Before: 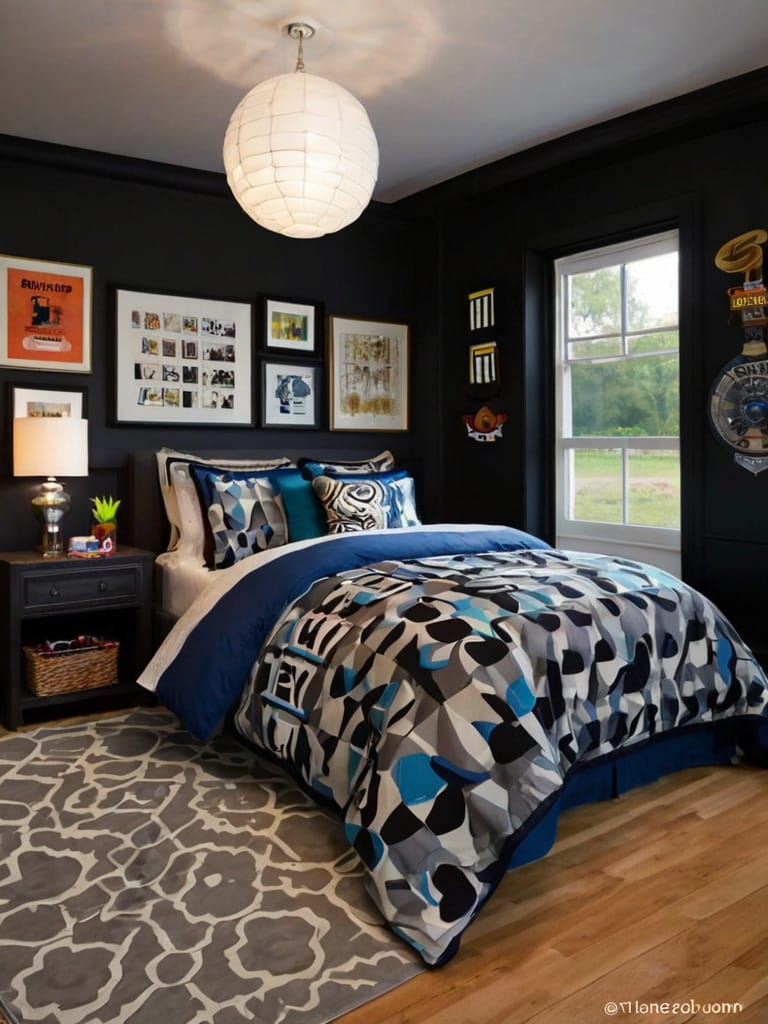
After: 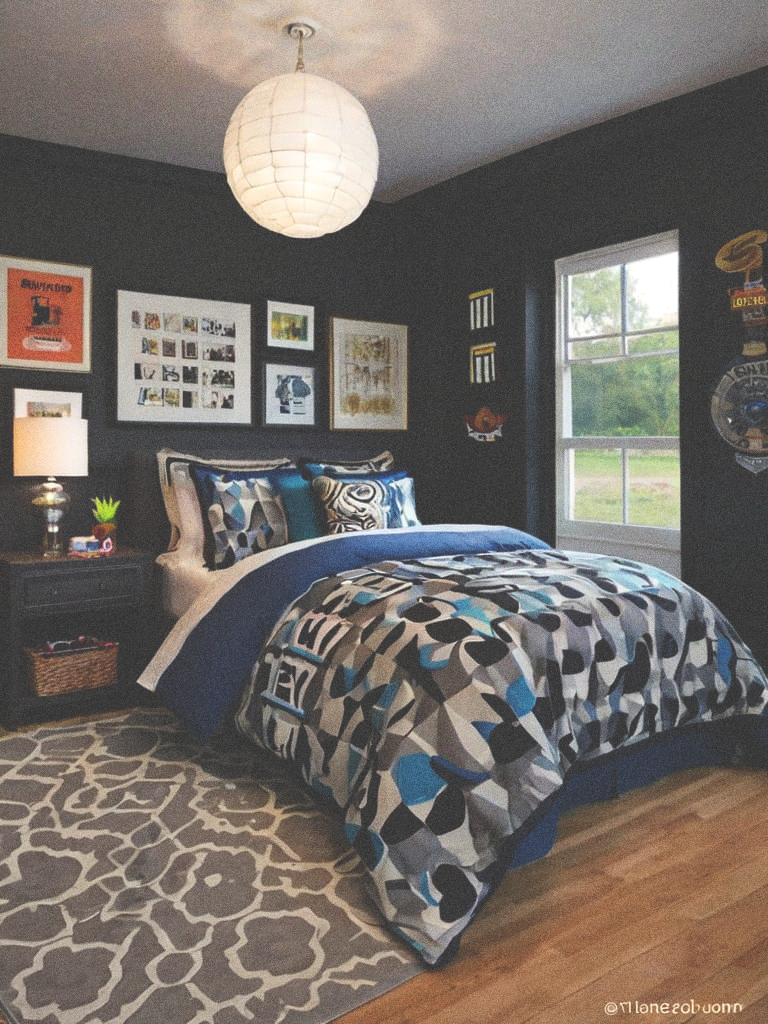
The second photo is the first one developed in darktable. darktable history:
exposure: black level correction -0.041, exposure 0.064 EV, compensate highlight preservation false
grain: coarseness 9.61 ISO, strength 35.62%
